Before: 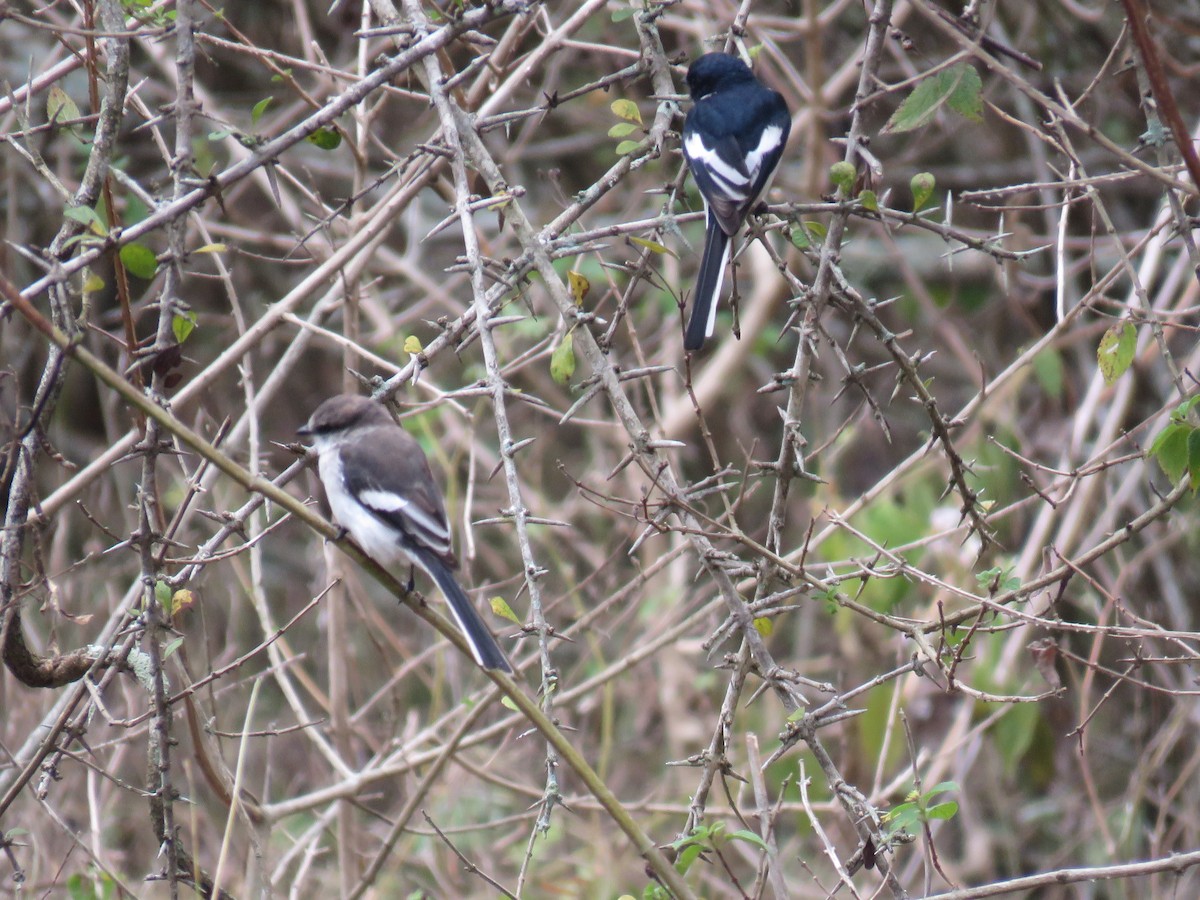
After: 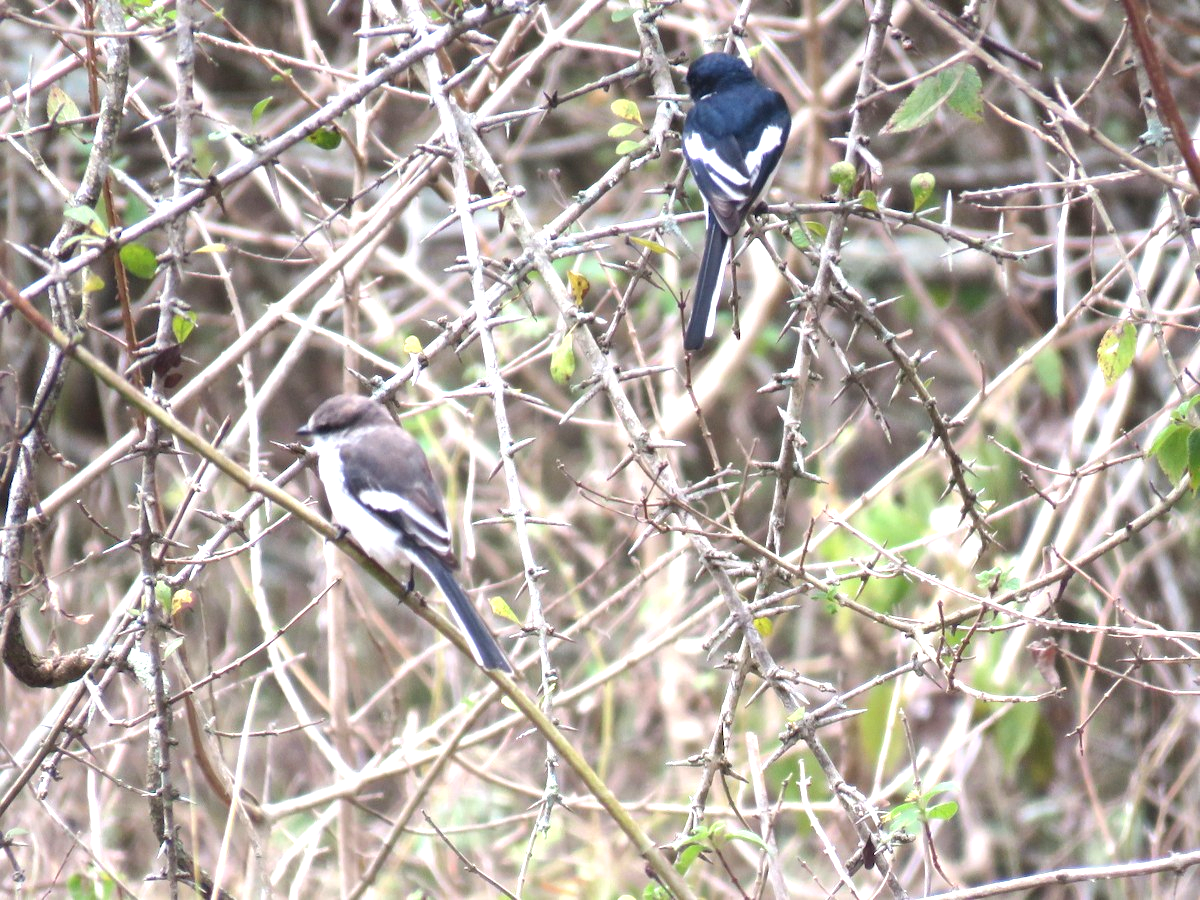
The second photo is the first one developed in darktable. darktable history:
exposure: black level correction 0, exposure 1.098 EV, compensate highlight preservation false
local contrast: mode bilateral grid, contrast 21, coarseness 51, detail 119%, midtone range 0.2
